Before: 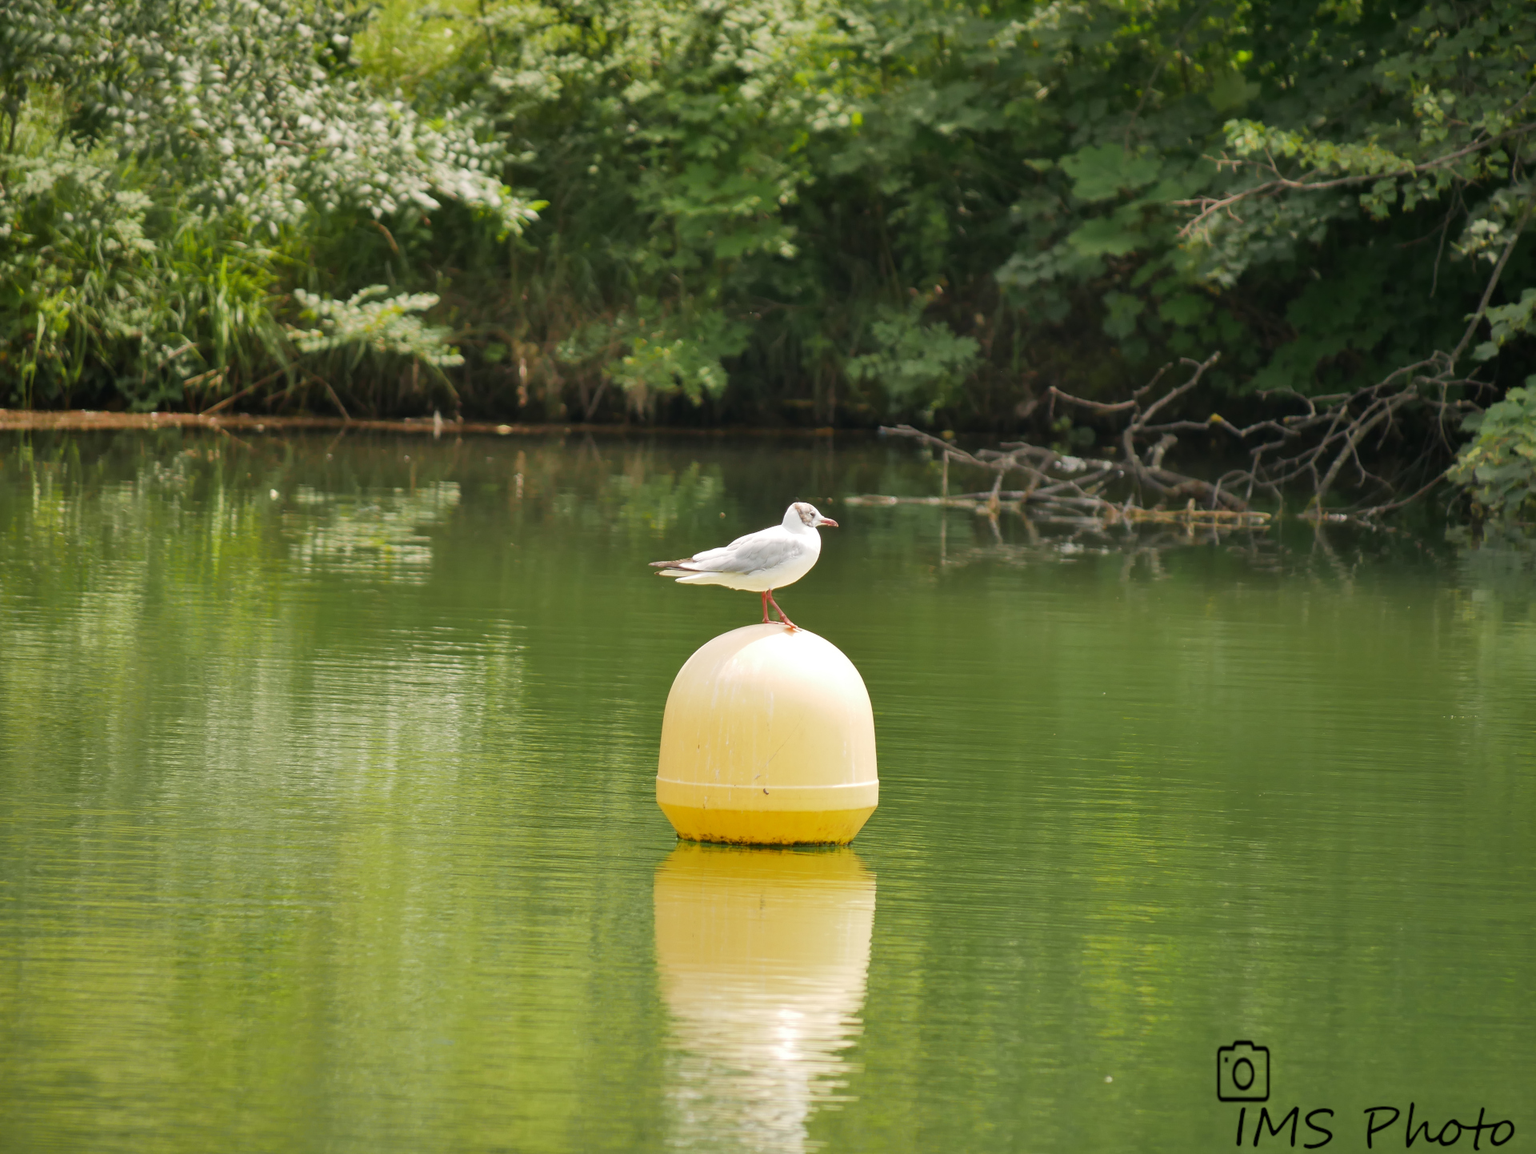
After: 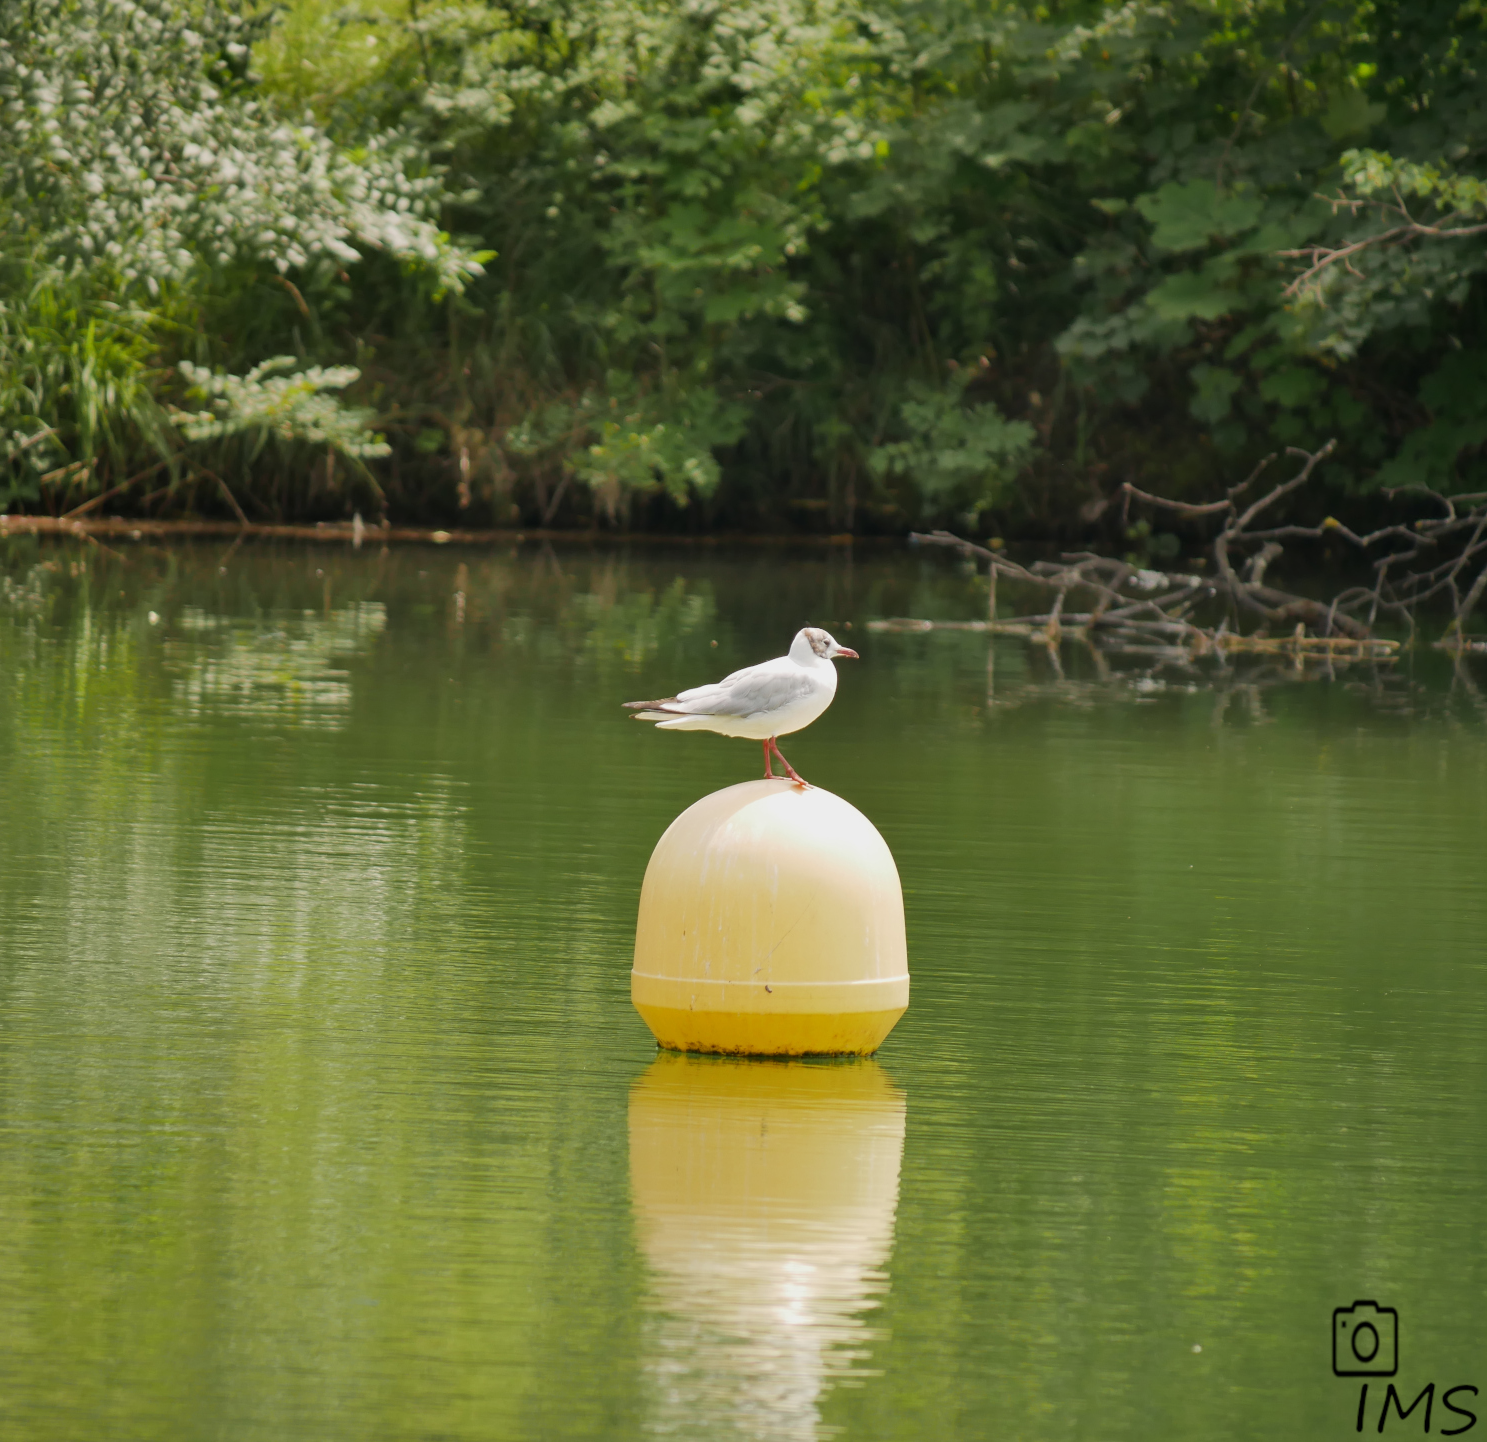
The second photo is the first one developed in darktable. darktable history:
exposure: exposure -0.242 EV, compensate highlight preservation false
crop: left 9.88%, right 12.664%
